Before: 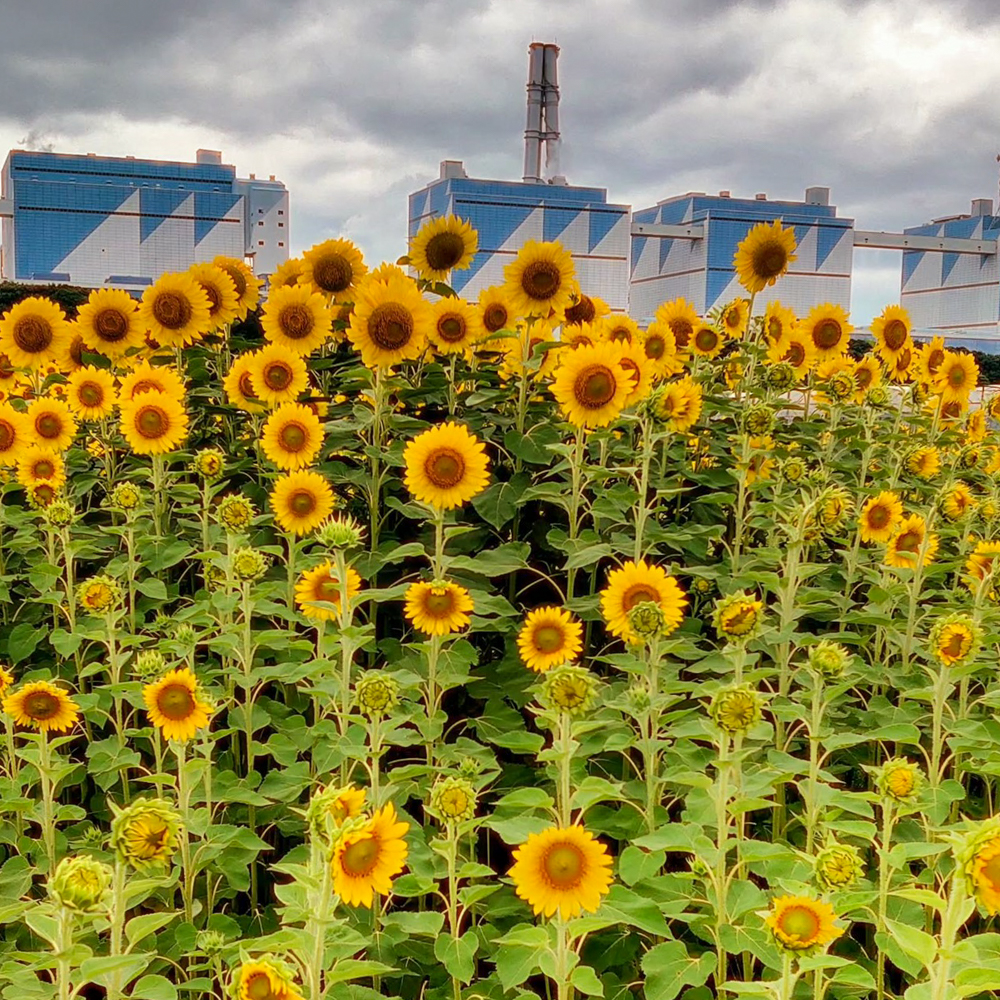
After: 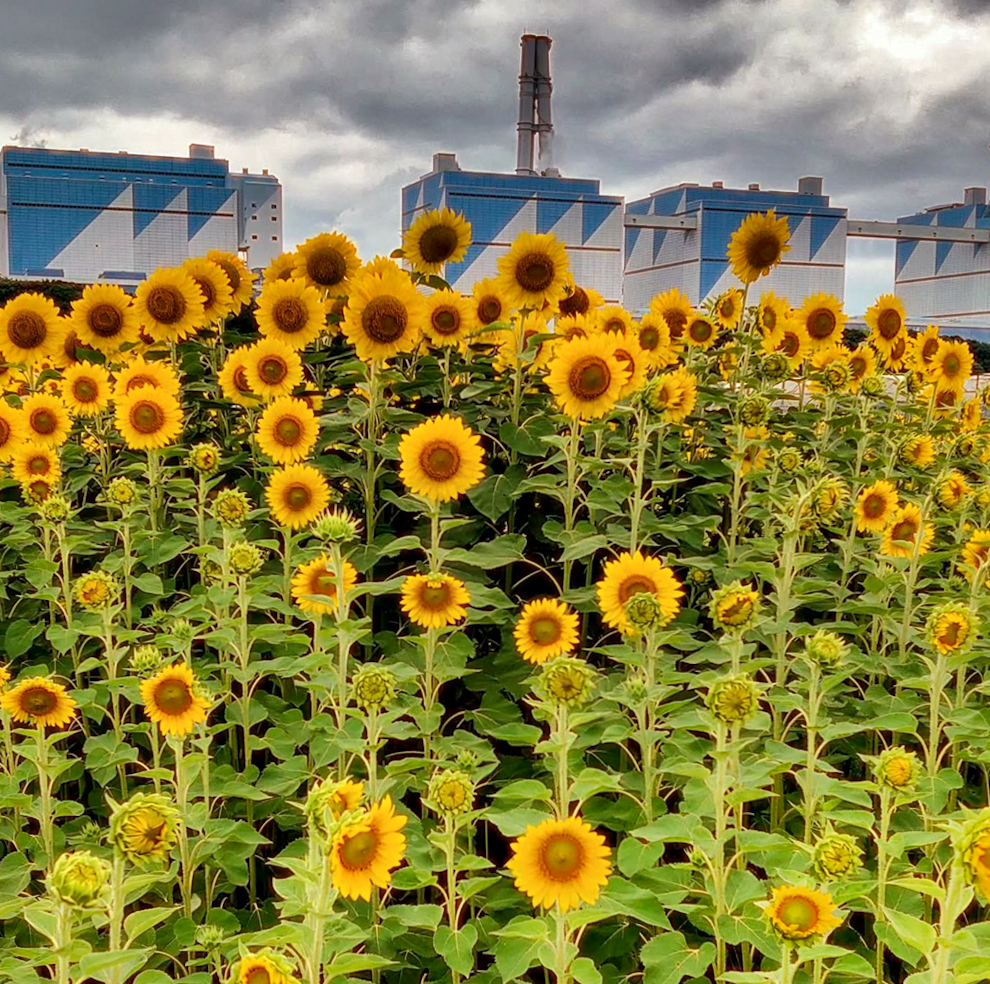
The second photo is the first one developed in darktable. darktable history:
rotate and perspective: rotation -0.45°, automatic cropping original format, crop left 0.008, crop right 0.992, crop top 0.012, crop bottom 0.988
shadows and highlights: white point adjustment 0.1, highlights -70, soften with gaussian
local contrast: mode bilateral grid, contrast 20, coarseness 50, detail 120%, midtone range 0.2
